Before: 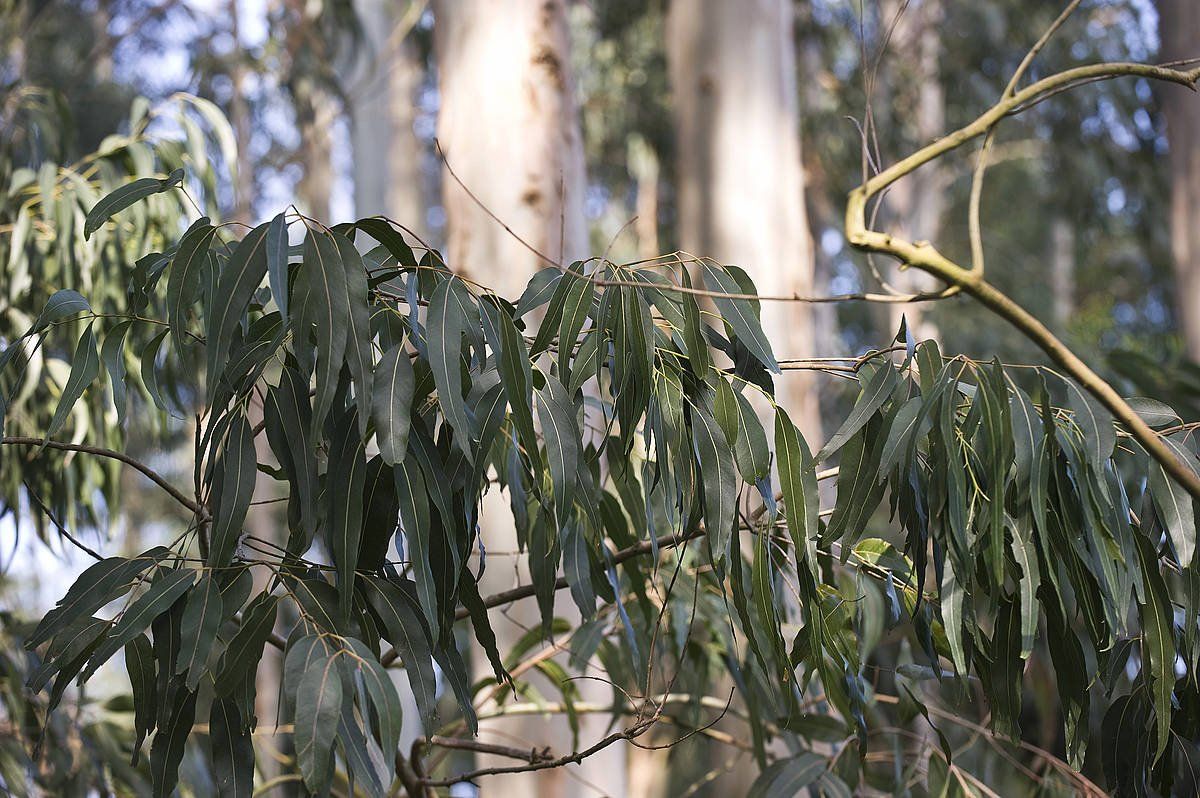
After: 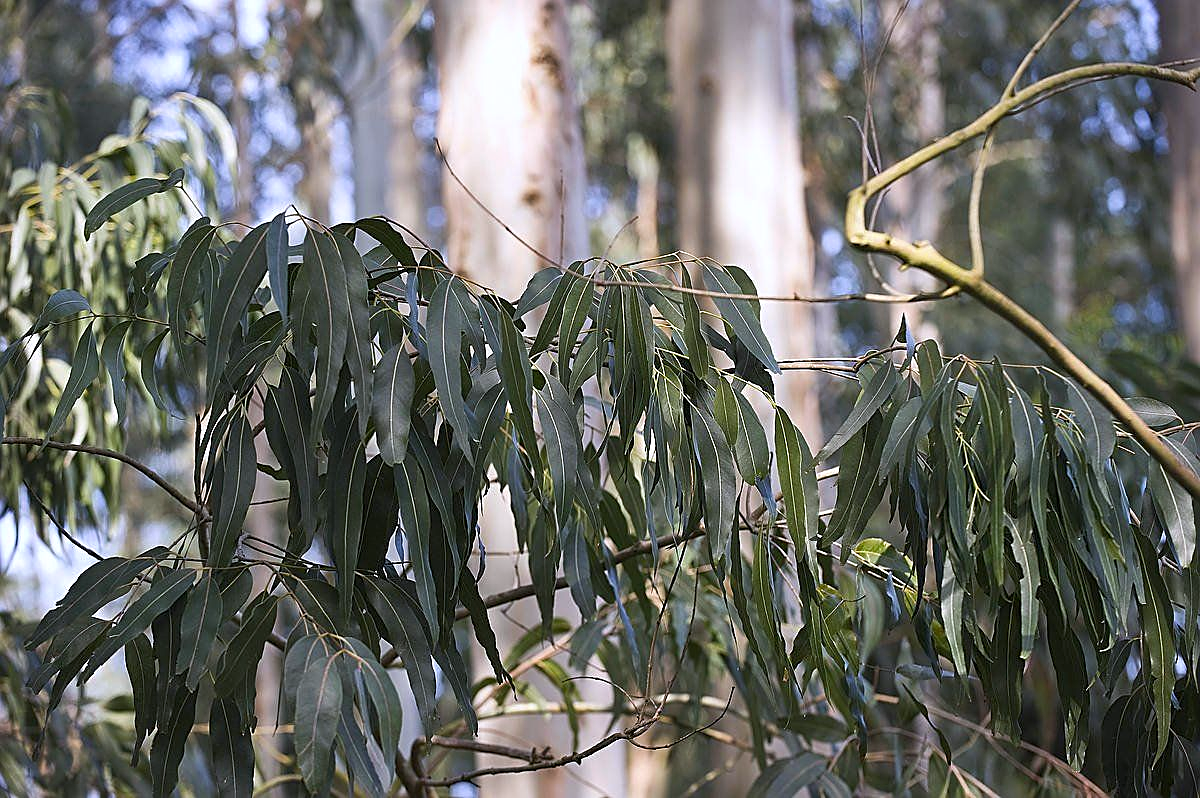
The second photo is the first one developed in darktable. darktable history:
sharpen: on, module defaults
color balance: output saturation 110%
white balance: red 0.984, blue 1.059
